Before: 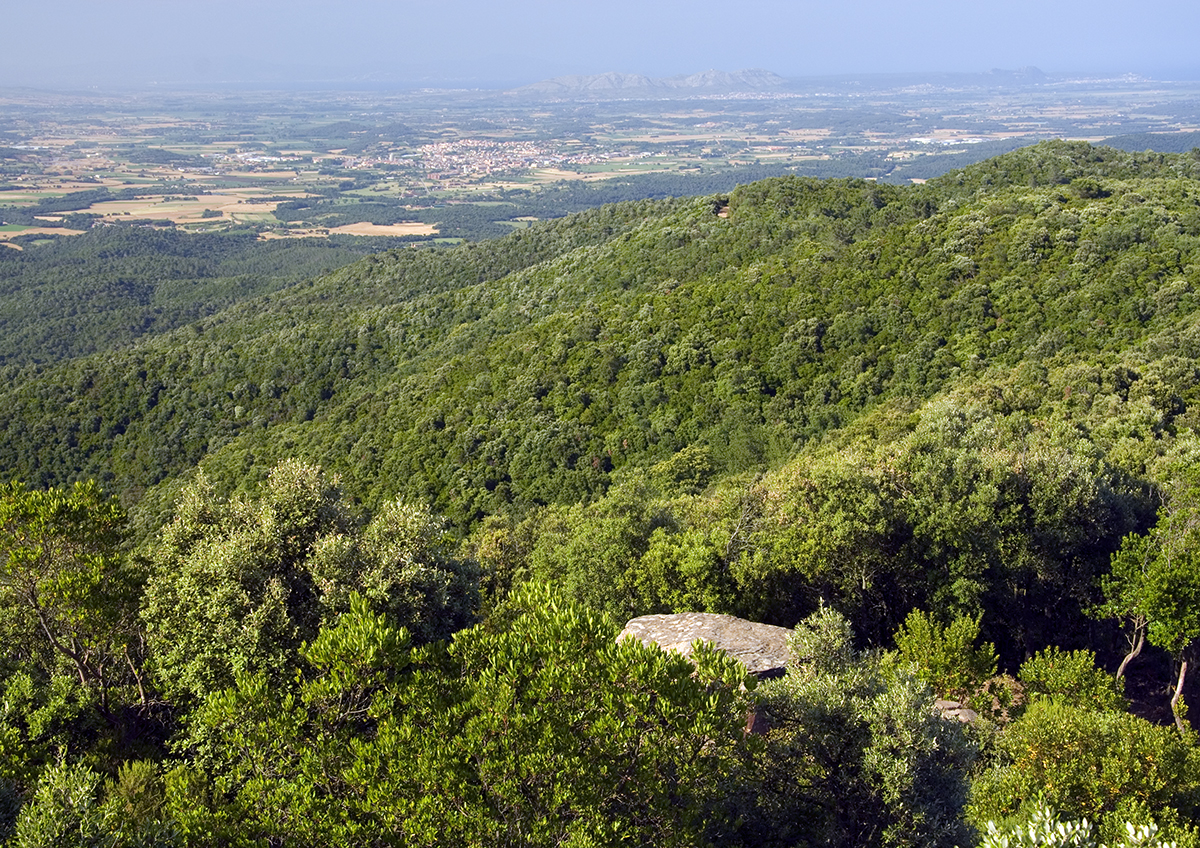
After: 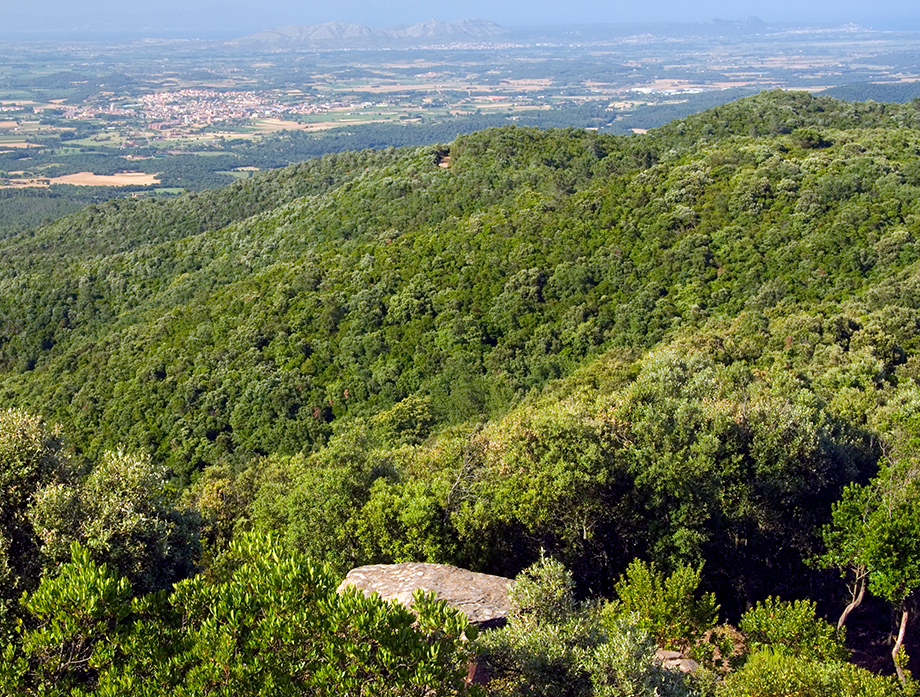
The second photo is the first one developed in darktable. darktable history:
crop: left 23.332%, top 5.911%, bottom 11.794%
